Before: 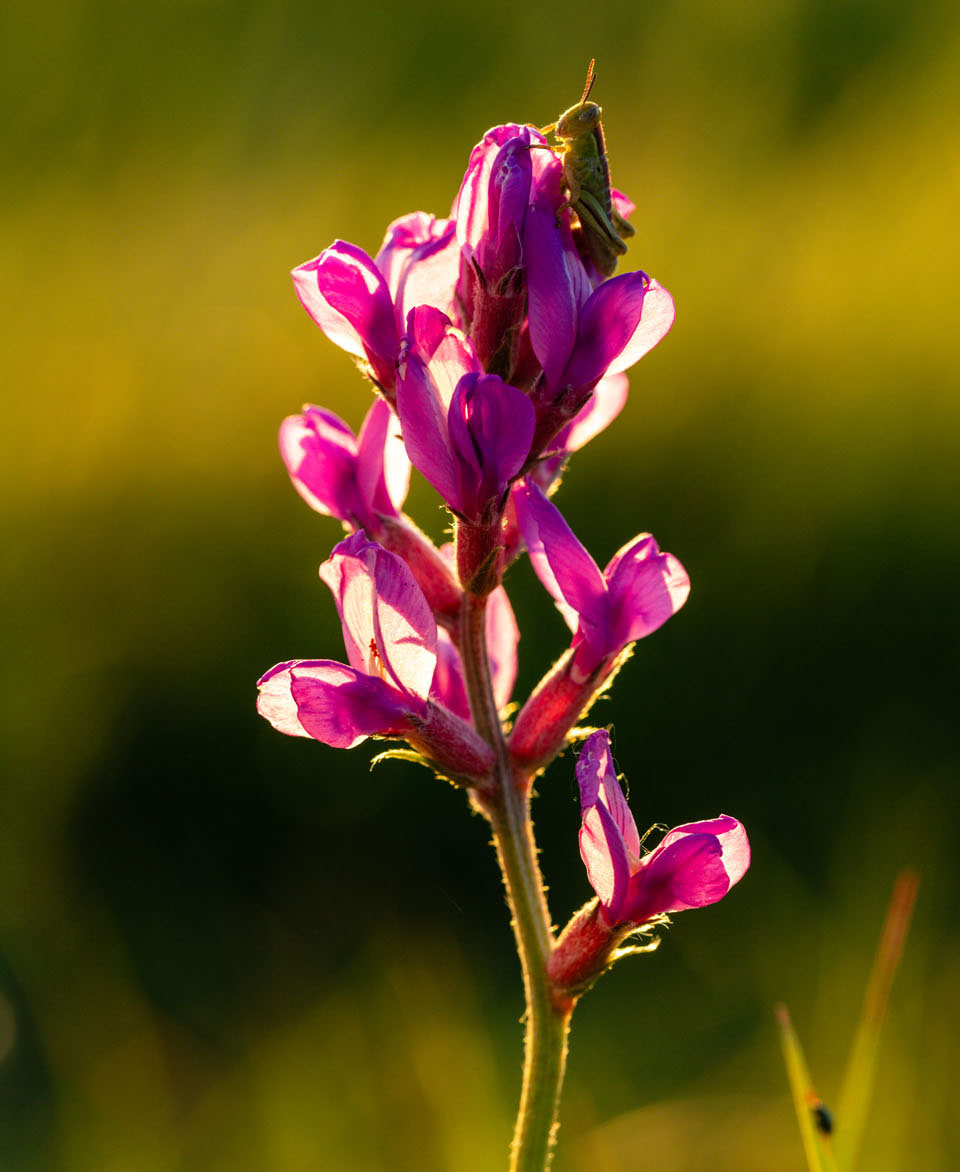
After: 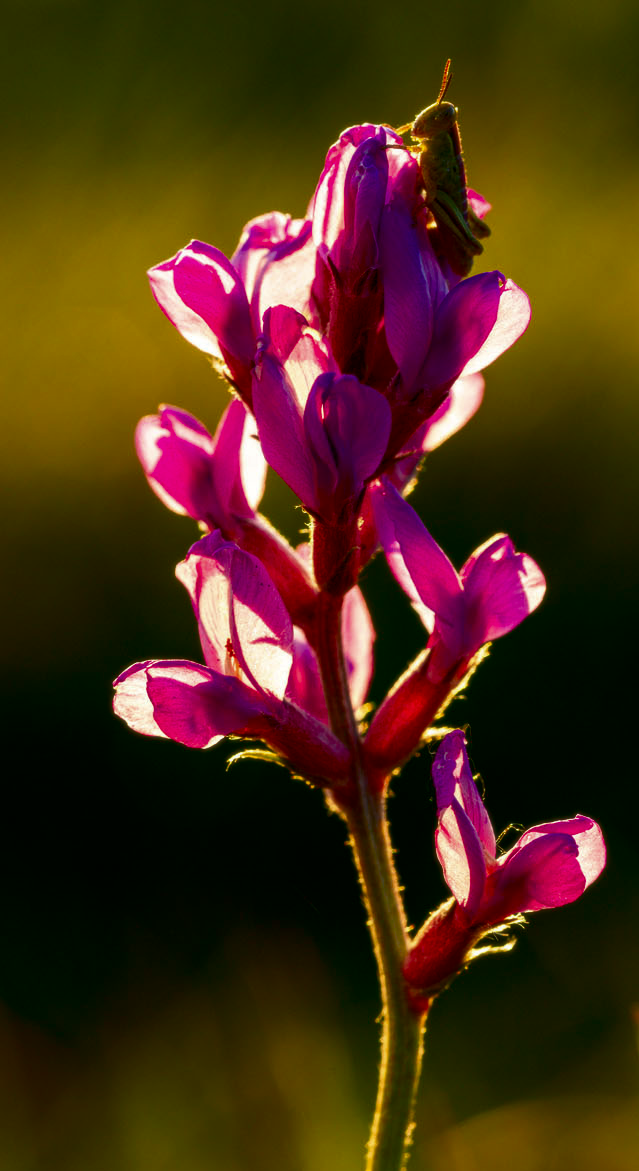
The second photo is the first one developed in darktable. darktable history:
crop and rotate: left 15.055%, right 18.278%
soften: size 10%, saturation 50%, brightness 0.2 EV, mix 10%
contrast brightness saturation: contrast 0.1, brightness -0.26, saturation 0.14
color balance rgb: perceptual saturation grading › global saturation 20%, perceptual saturation grading › highlights -25%, perceptual saturation grading › shadows 25%
